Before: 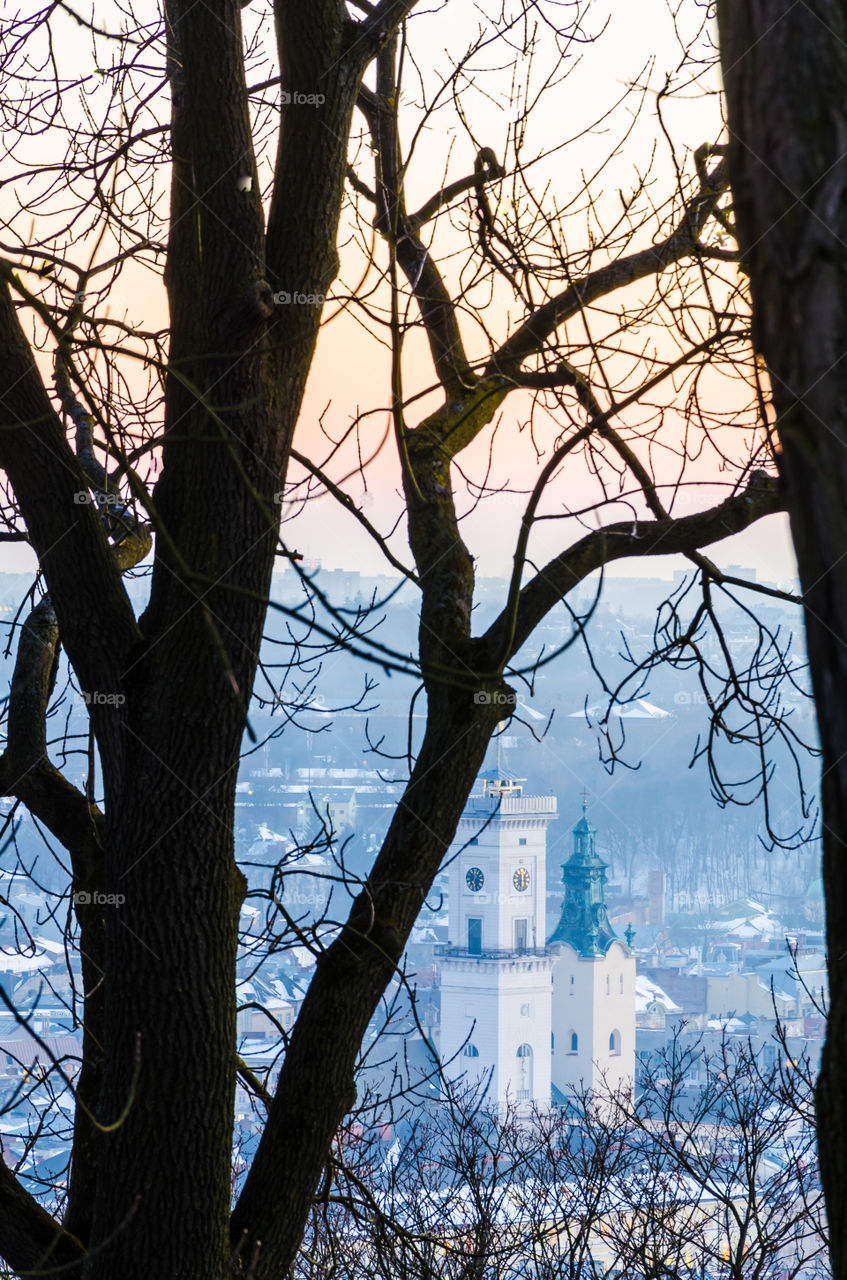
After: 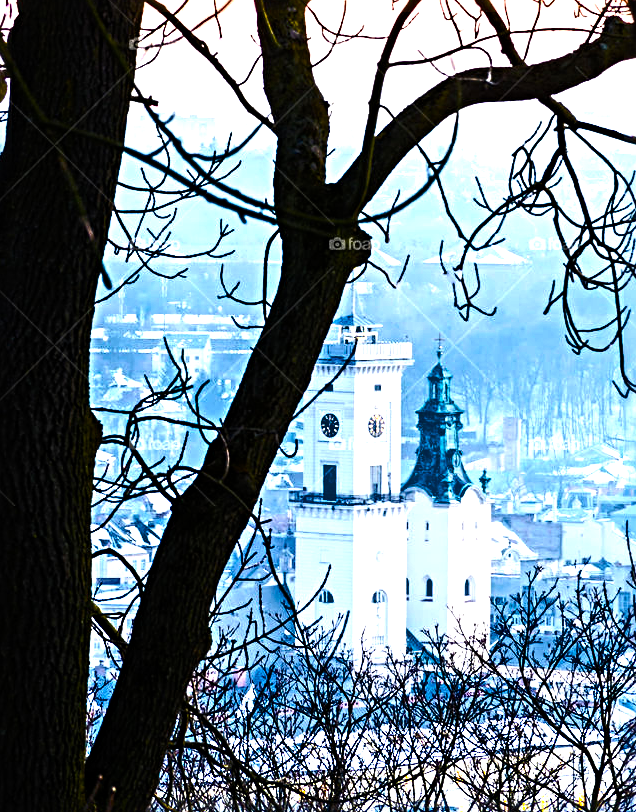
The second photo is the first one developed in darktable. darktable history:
crop and rotate: left 17.343%, top 35.531%, right 7.48%, bottom 1.005%
sharpen: radius 4.88
tone equalizer: on, module defaults
exposure: black level correction 0, exposure 0.698 EV, compensate highlight preservation false
color balance rgb: perceptual saturation grading › global saturation 30.009%, perceptual brilliance grading › highlights 2.361%, perceptual brilliance grading › mid-tones -49.763%, perceptual brilliance grading › shadows -50.14%, global vibrance 9.341%, contrast 14.734%, saturation formula JzAzBz (2021)
